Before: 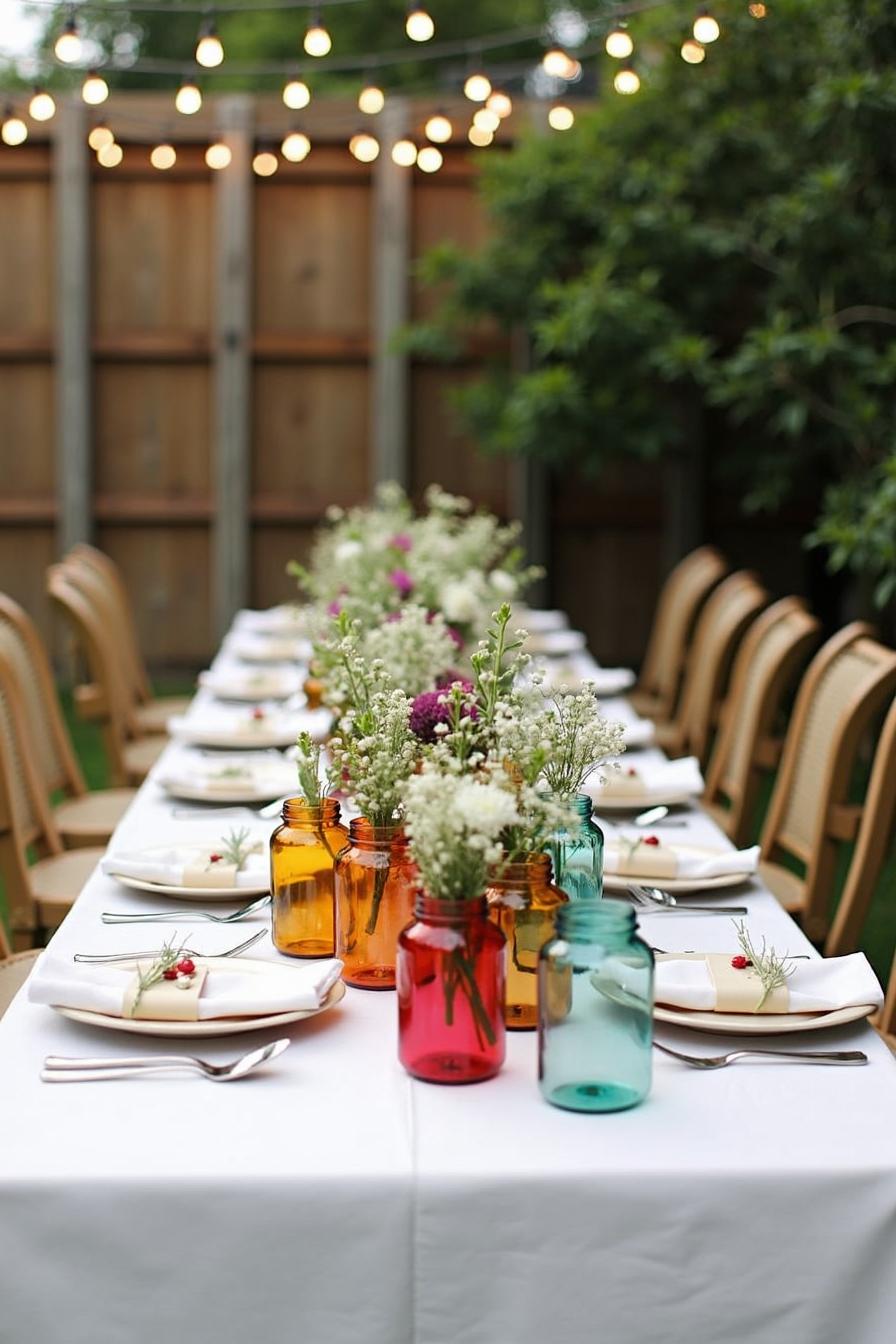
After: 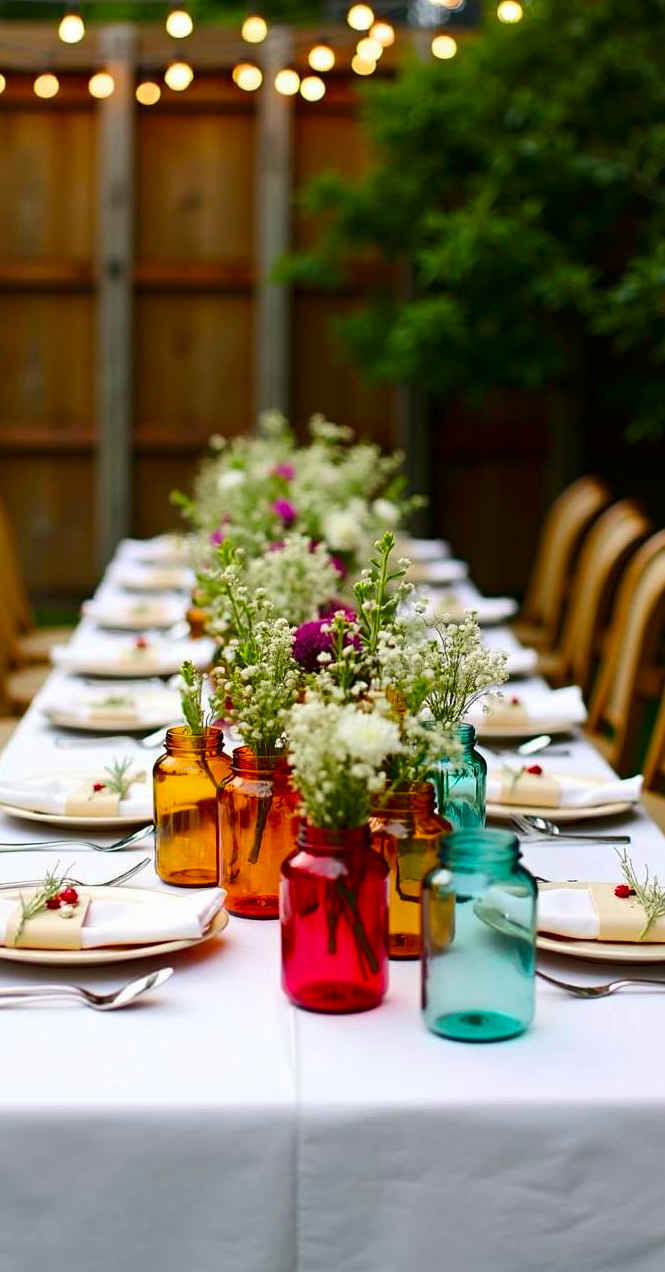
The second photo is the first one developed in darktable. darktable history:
color balance rgb: perceptual saturation grading › global saturation 29.425%, global vibrance 20%
crop and rotate: left 13.108%, top 5.318%, right 12.579%
contrast brightness saturation: contrast 0.118, brightness -0.121, saturation 0.196
